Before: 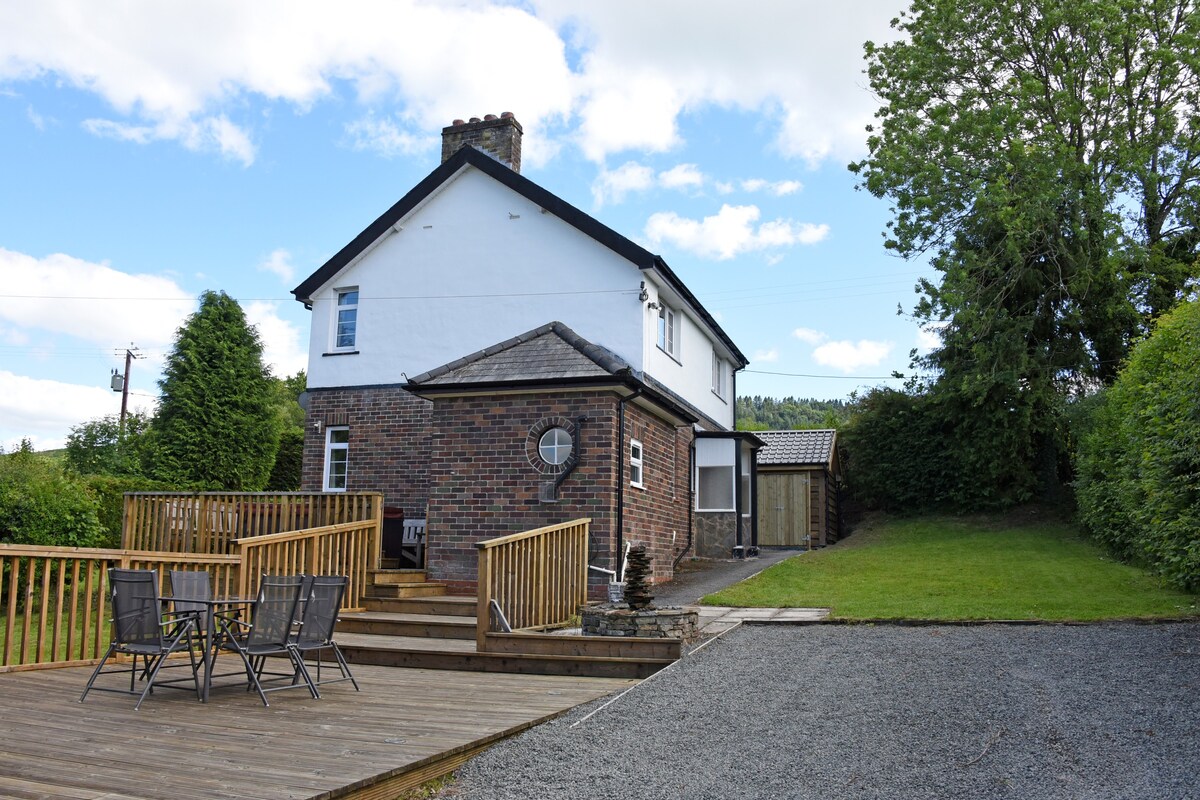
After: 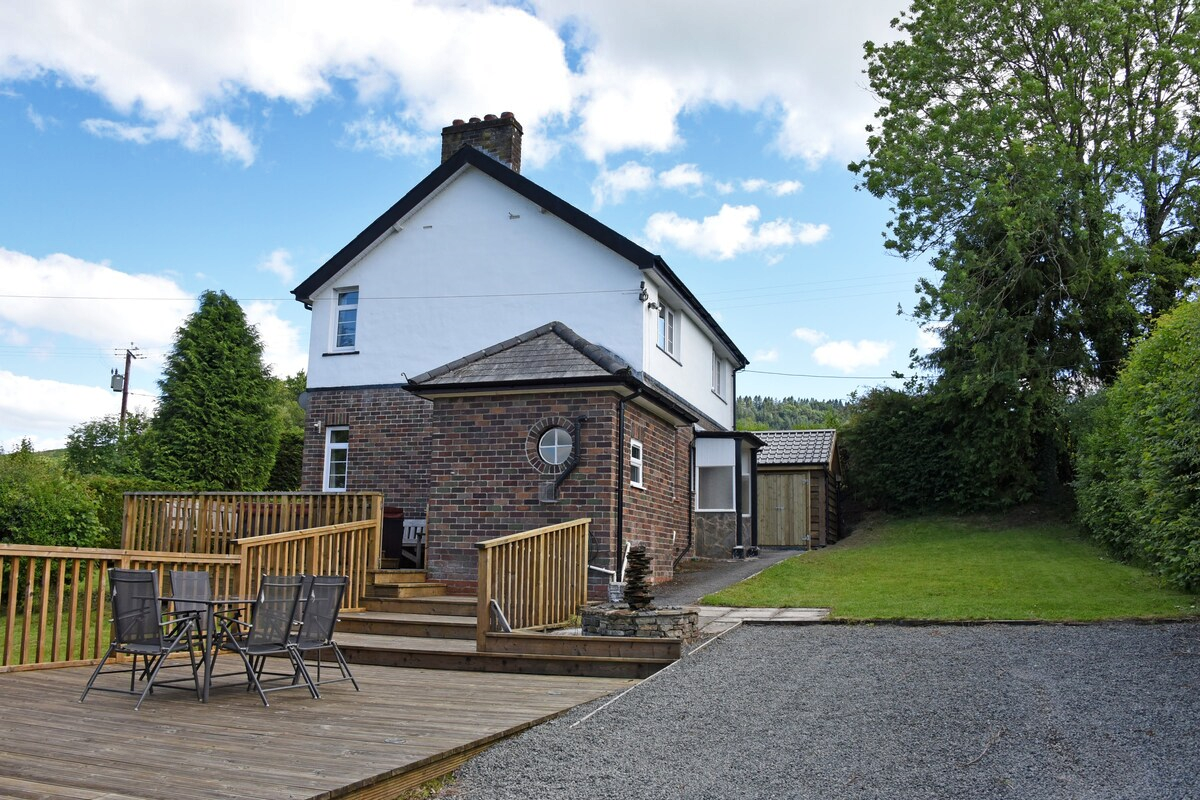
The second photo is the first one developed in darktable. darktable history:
shadows and highlights: shadows 22.37, highlights -48.64, soften with gaussian
